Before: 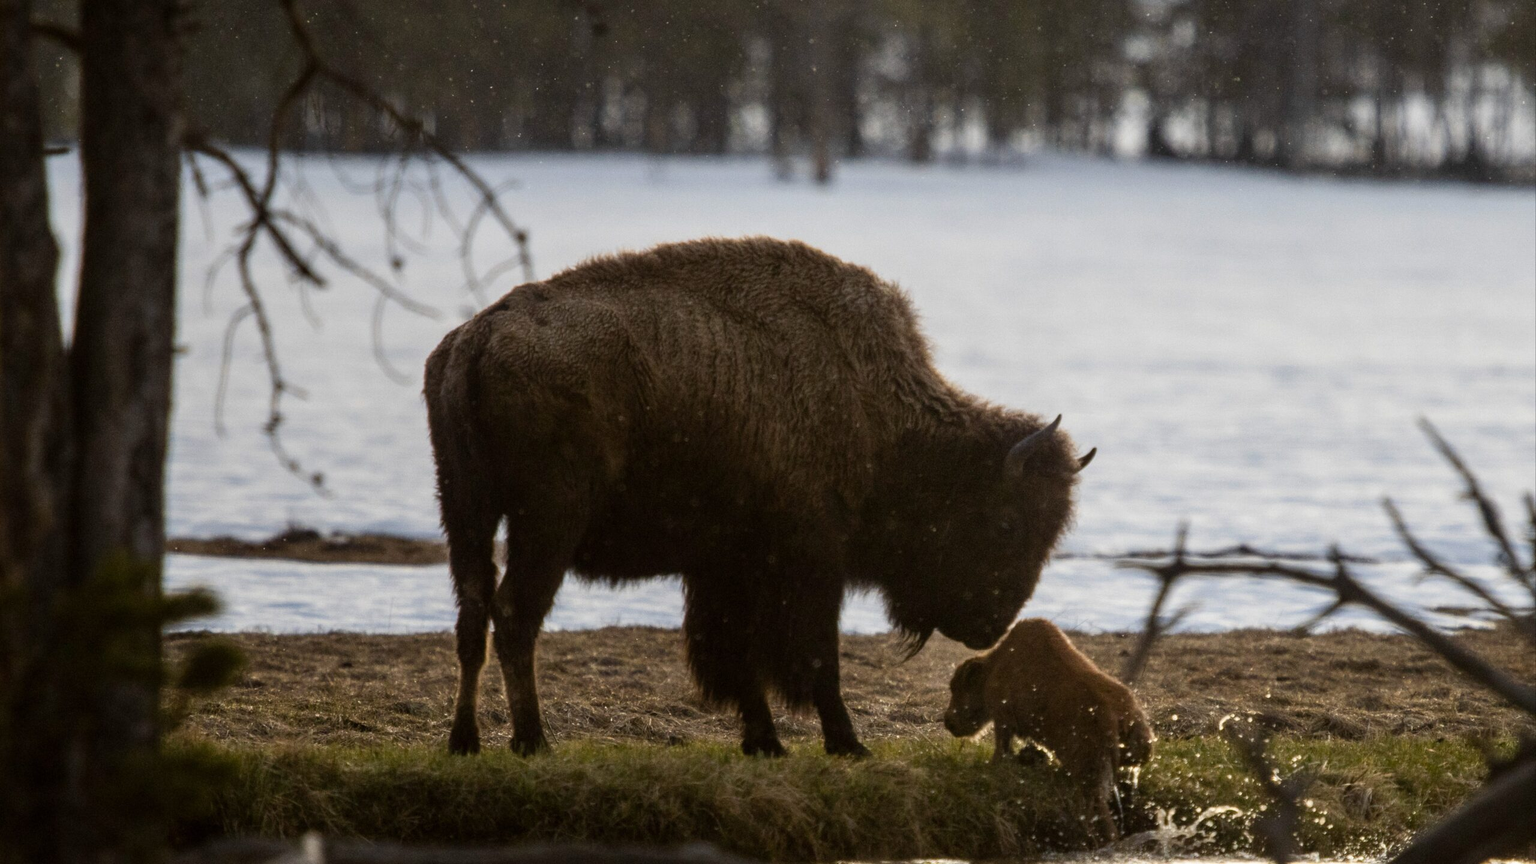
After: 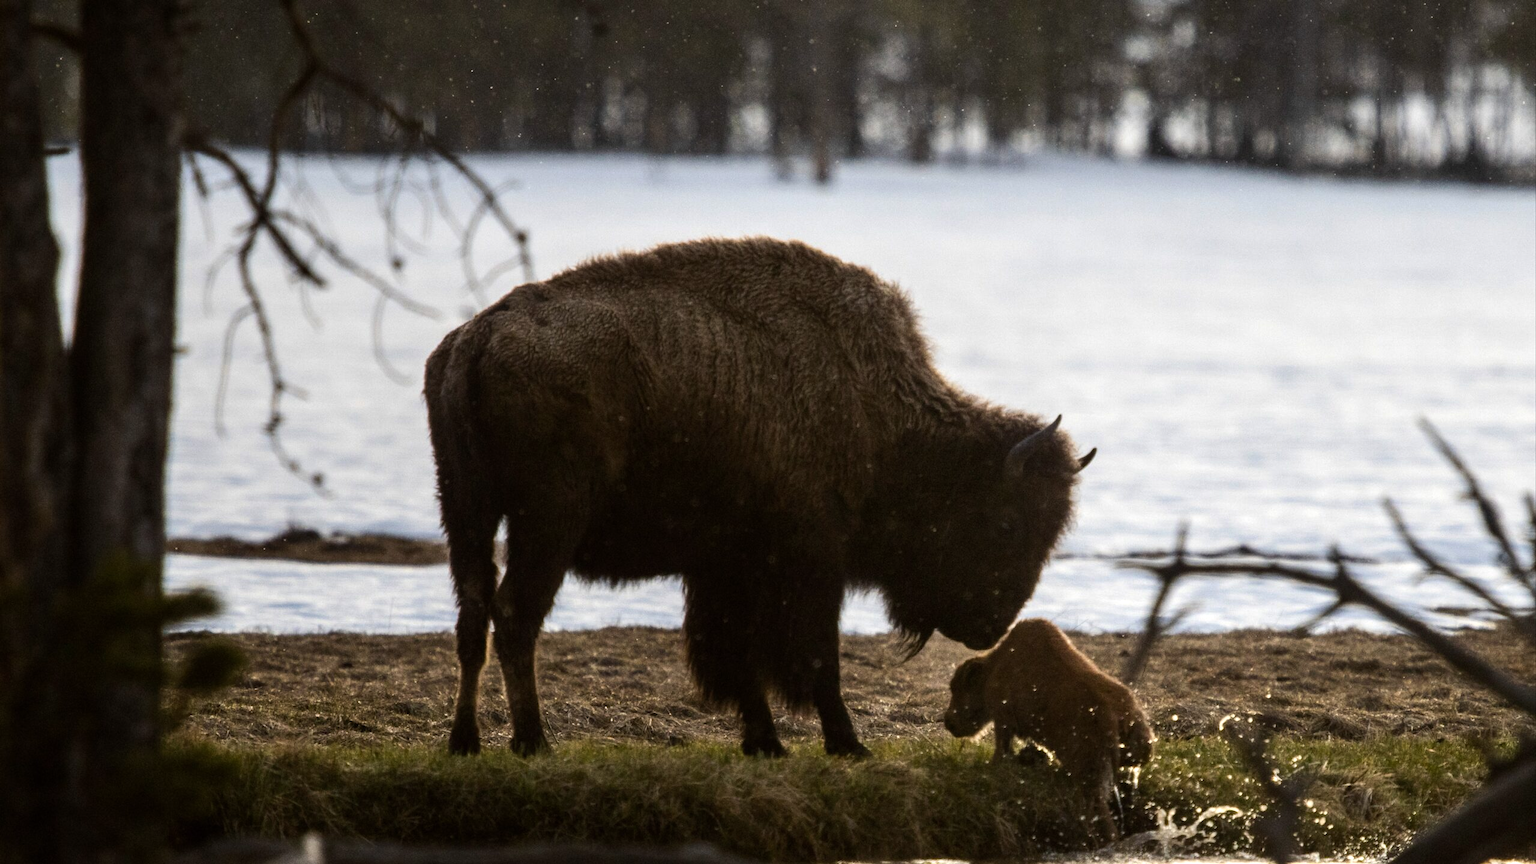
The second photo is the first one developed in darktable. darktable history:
tone equalizer: -8 EV -0.424 EV, -7 EV -0.358 EV, -6 EV -0.364 EV, -5 EV -0.223 EV, -3 EV 0.251 EV, -2 EV 0.362 EV, -1 EV 0.39 EV, +0 EV 0.408 EV, edges refinement/feathering 500, mask exposure compensation -1.25 EV, preserve details no
